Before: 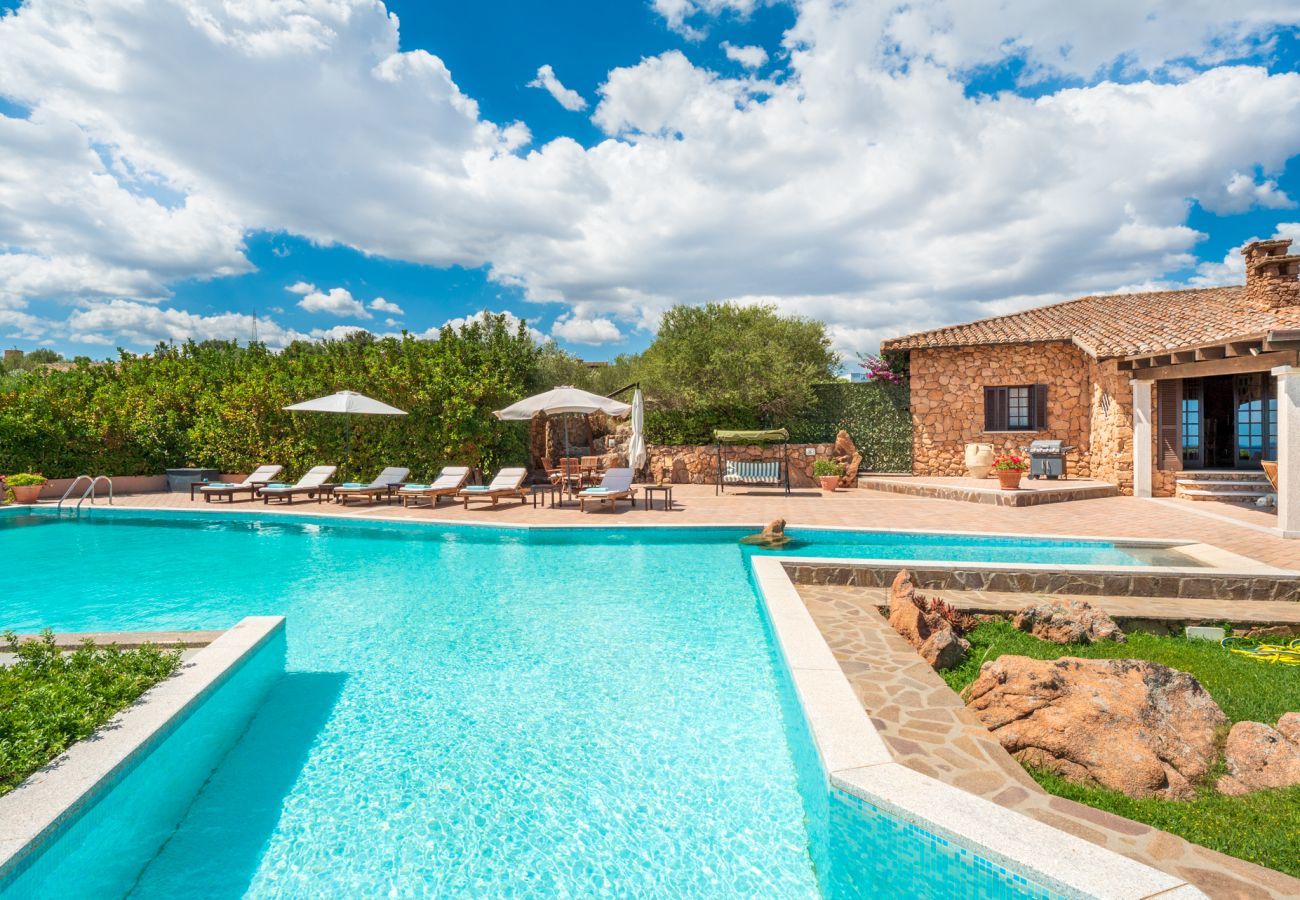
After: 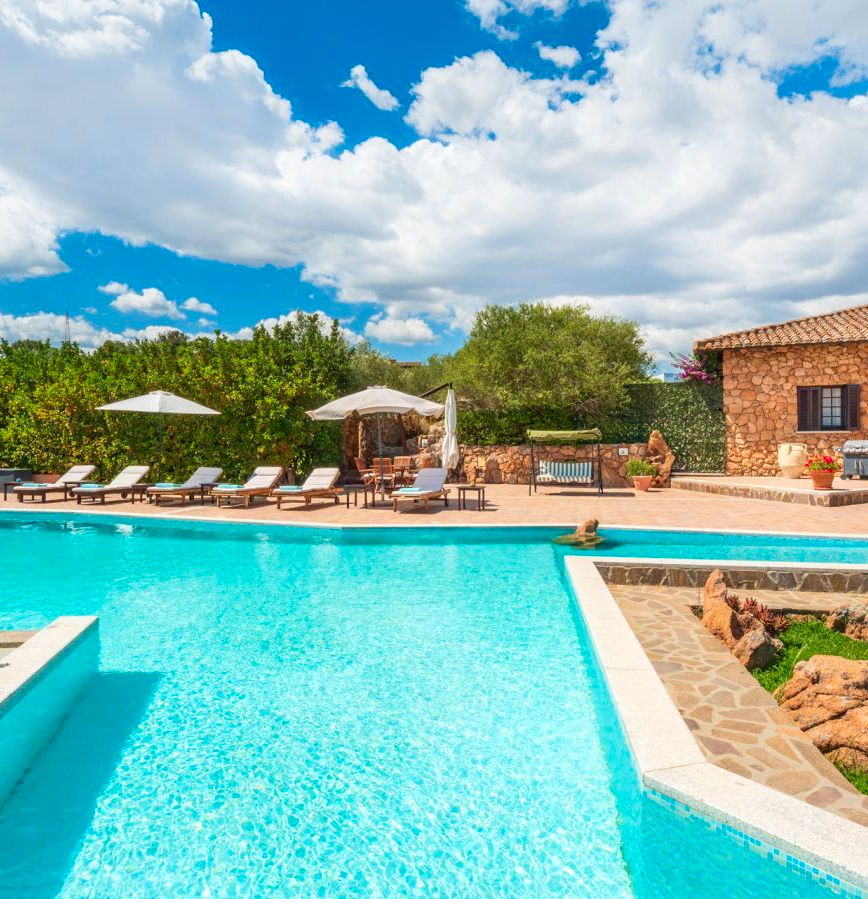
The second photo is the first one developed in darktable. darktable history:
crop and rotate: left 14.432%, right 18.795%
contrast brightness saturation: contrast 0.082, saturation 0.196
